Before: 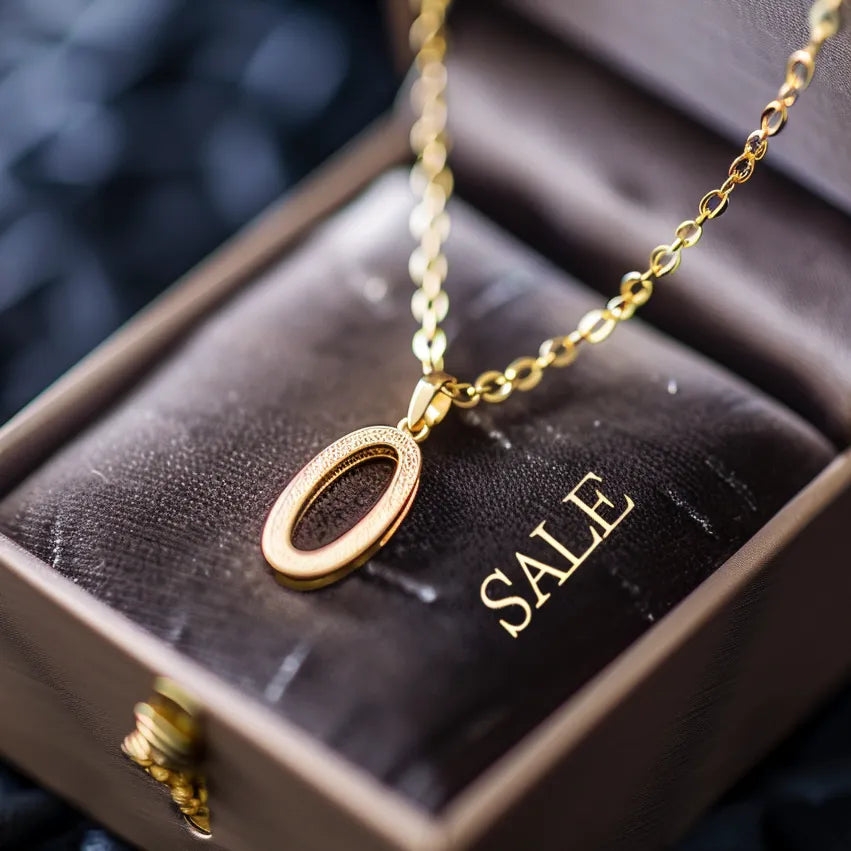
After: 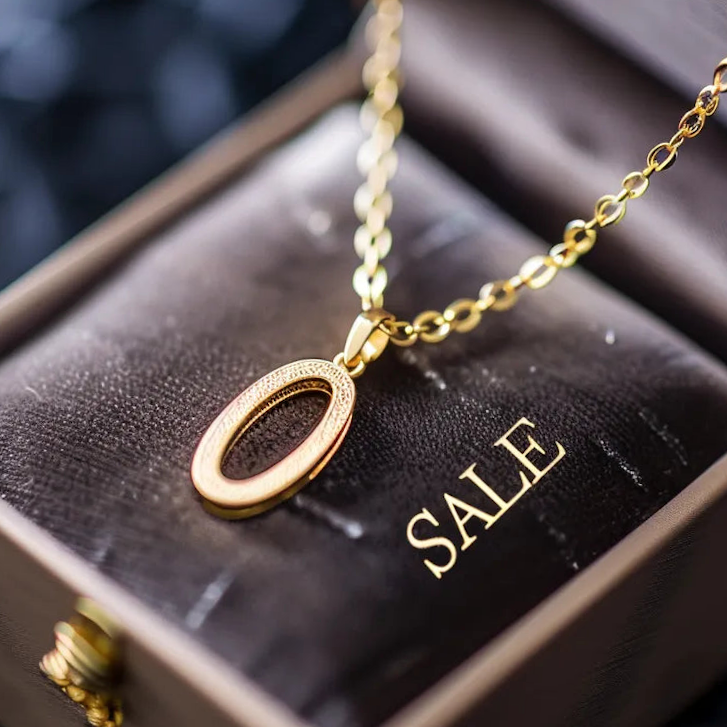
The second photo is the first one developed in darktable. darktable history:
shadows and highlights: shadows 20.91, highlights -82.73, soften with gaussian
crop and rotate: angle -3.27°, left 5.211%, top 5.211%, right 4.607%, bottom 4.607%
